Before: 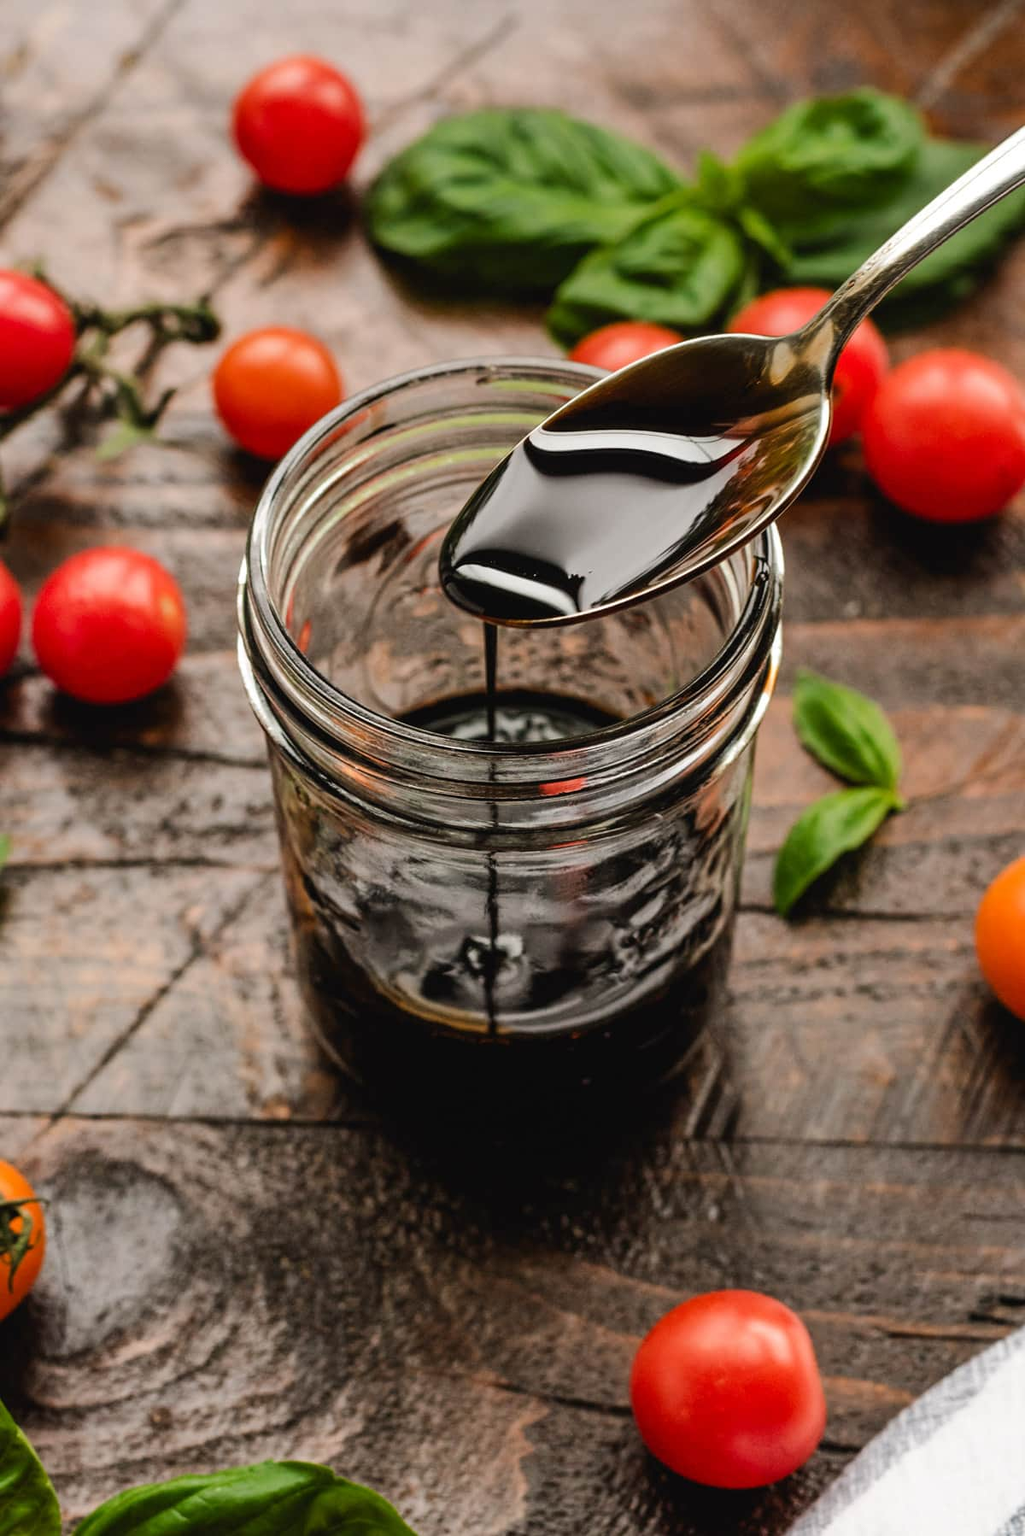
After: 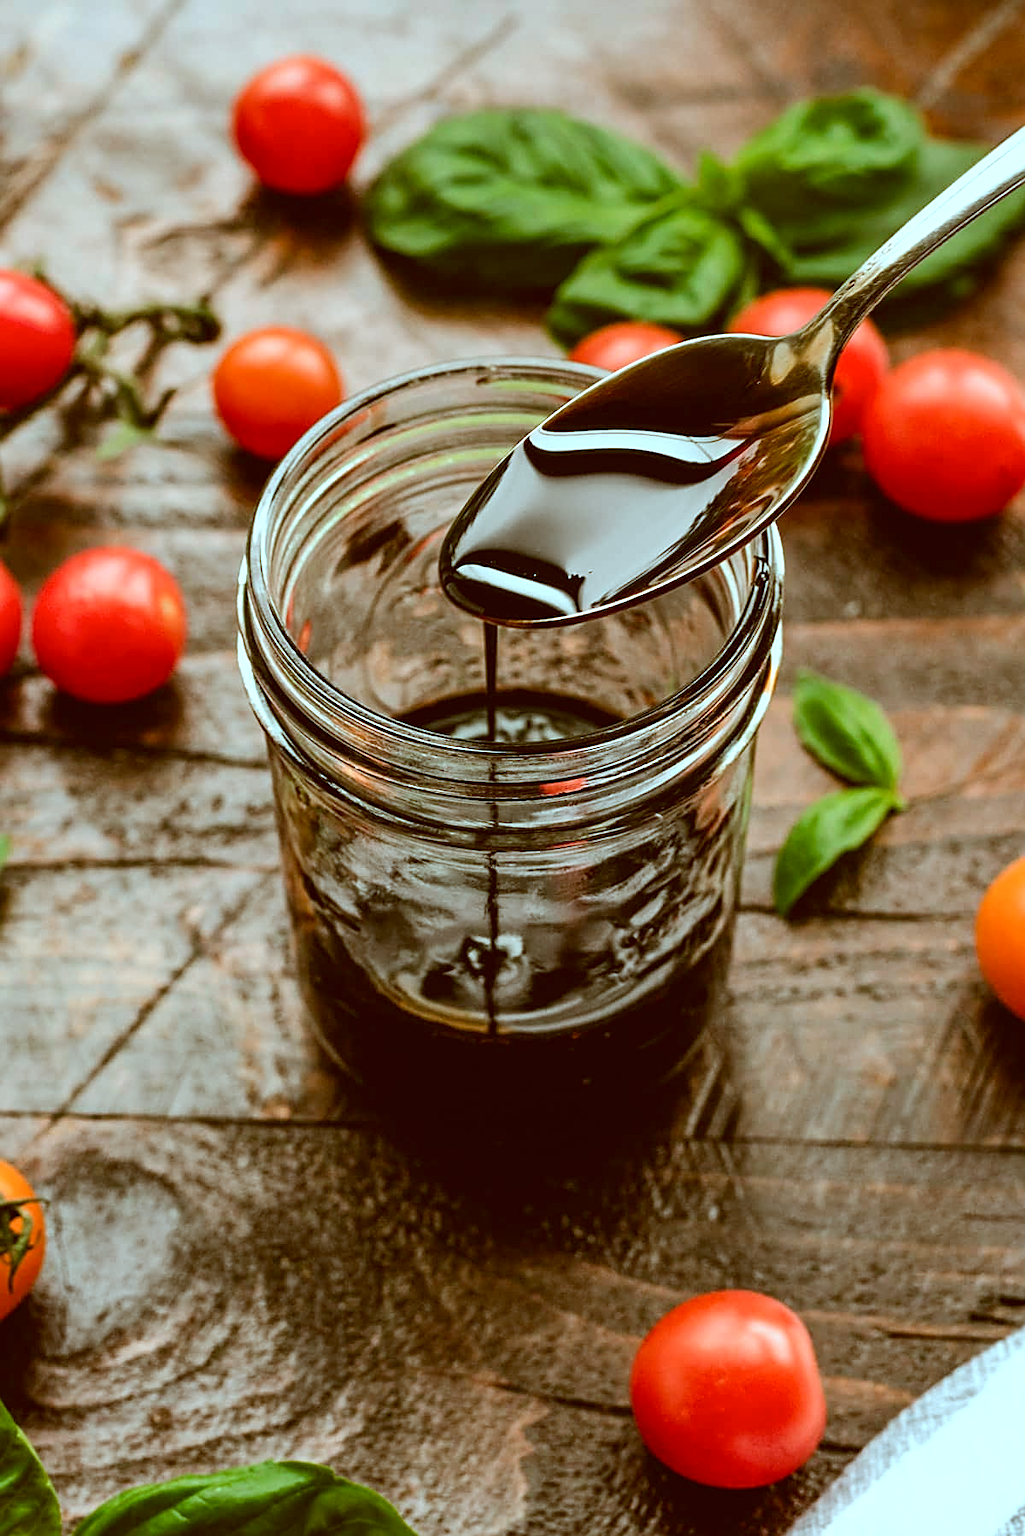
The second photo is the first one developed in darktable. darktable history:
white balance: emerald 1
exposure: exposure 0.3 EV, compensate highlight preservation false
color correction: highlights a* -14.62, highlights b* -16.22, shadows a* 10.12, shadows b* 29.4
sharpen: on, module defaults
